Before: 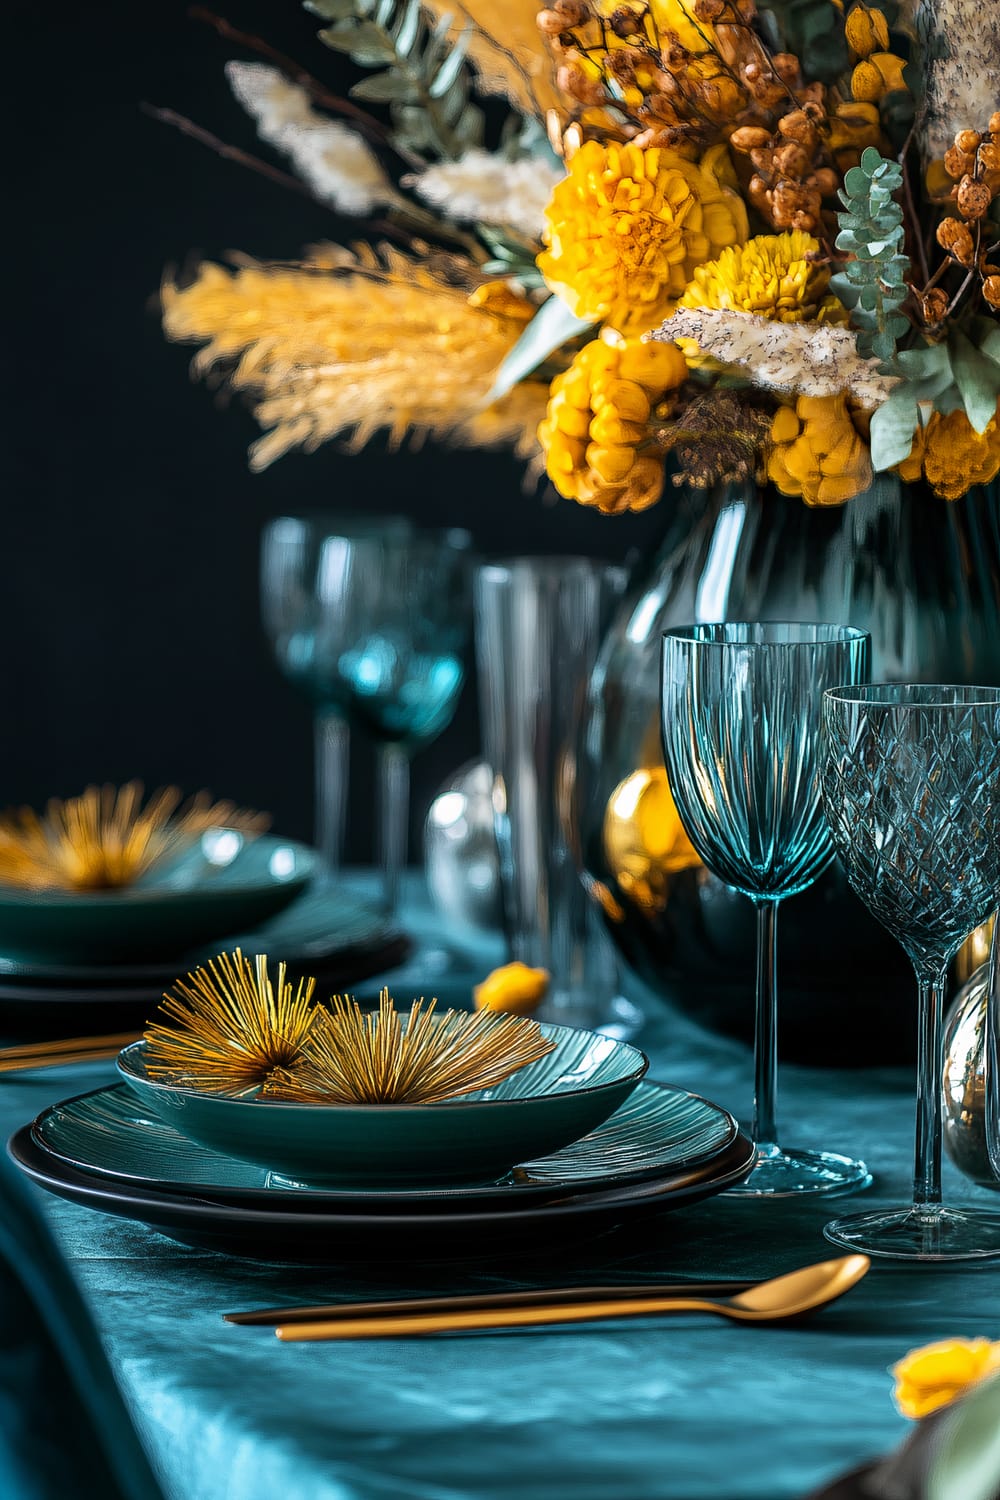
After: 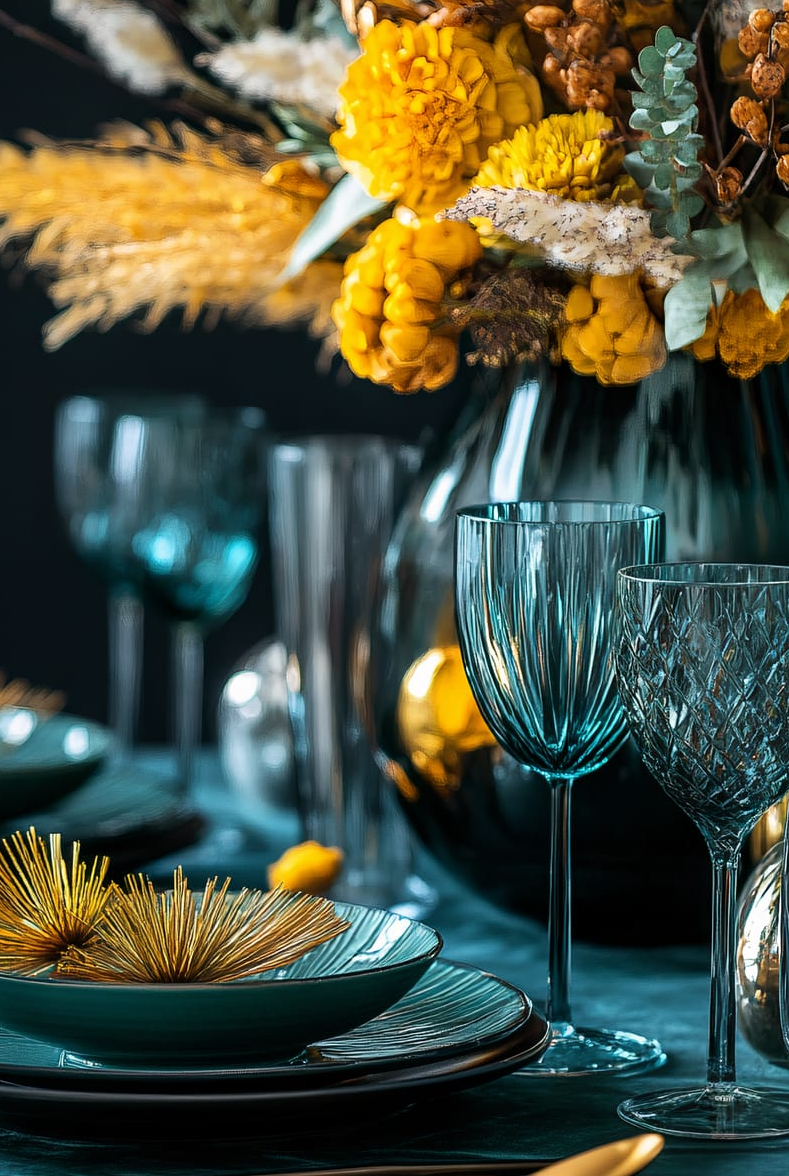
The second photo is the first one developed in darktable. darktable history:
crop and rotate: left 20.605%, top 8.097%, right 0.44%, bottom 13.454%
